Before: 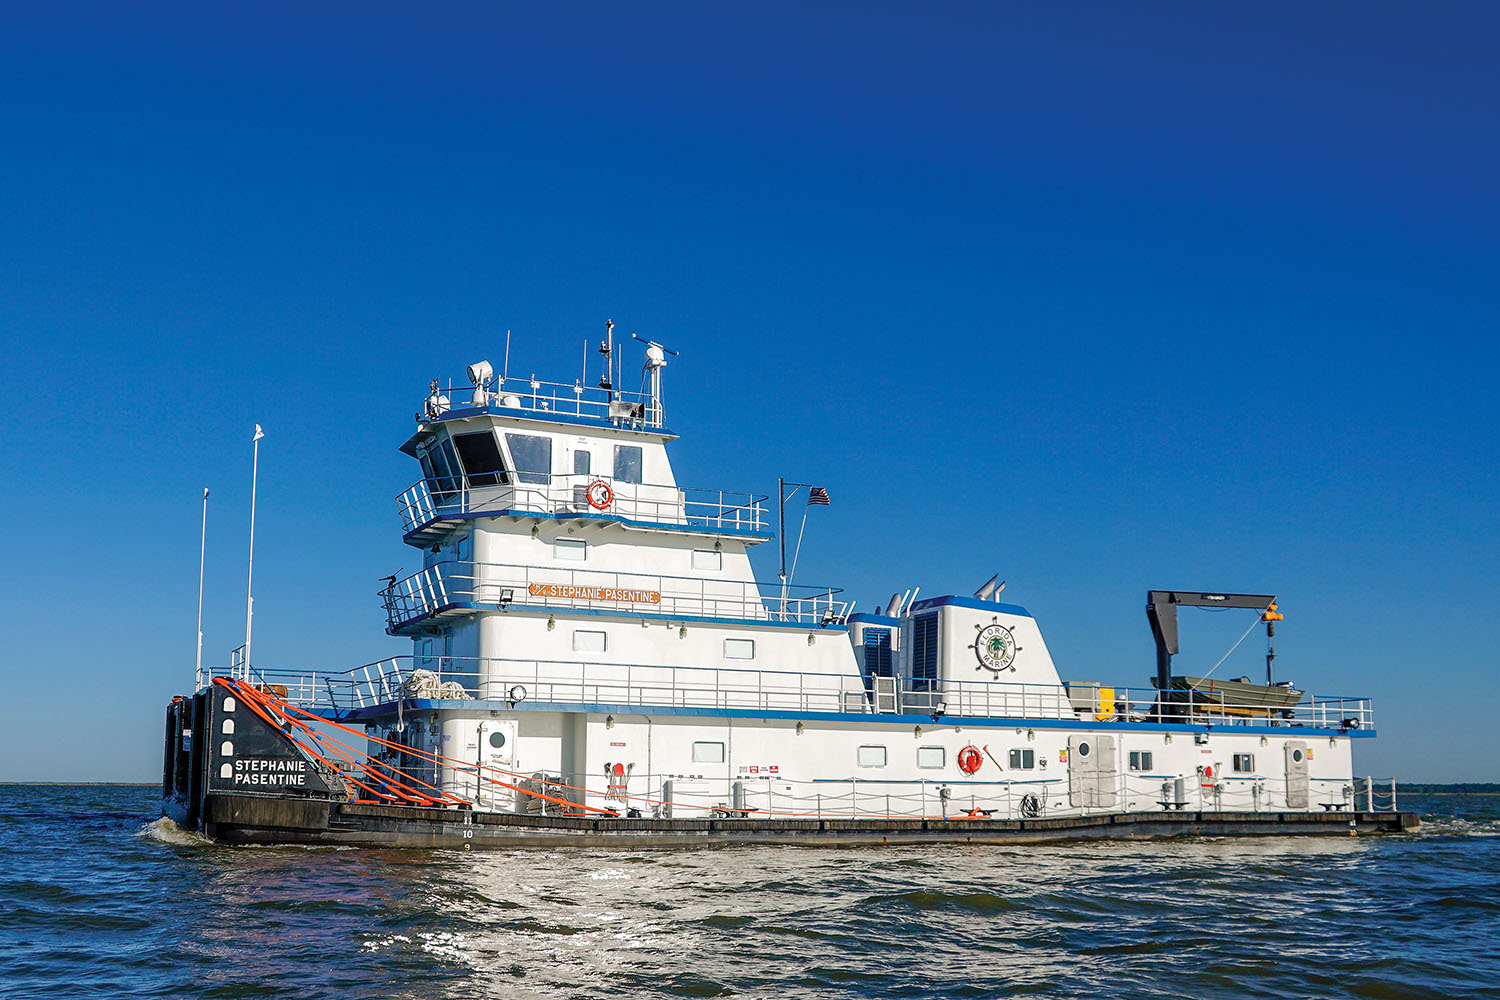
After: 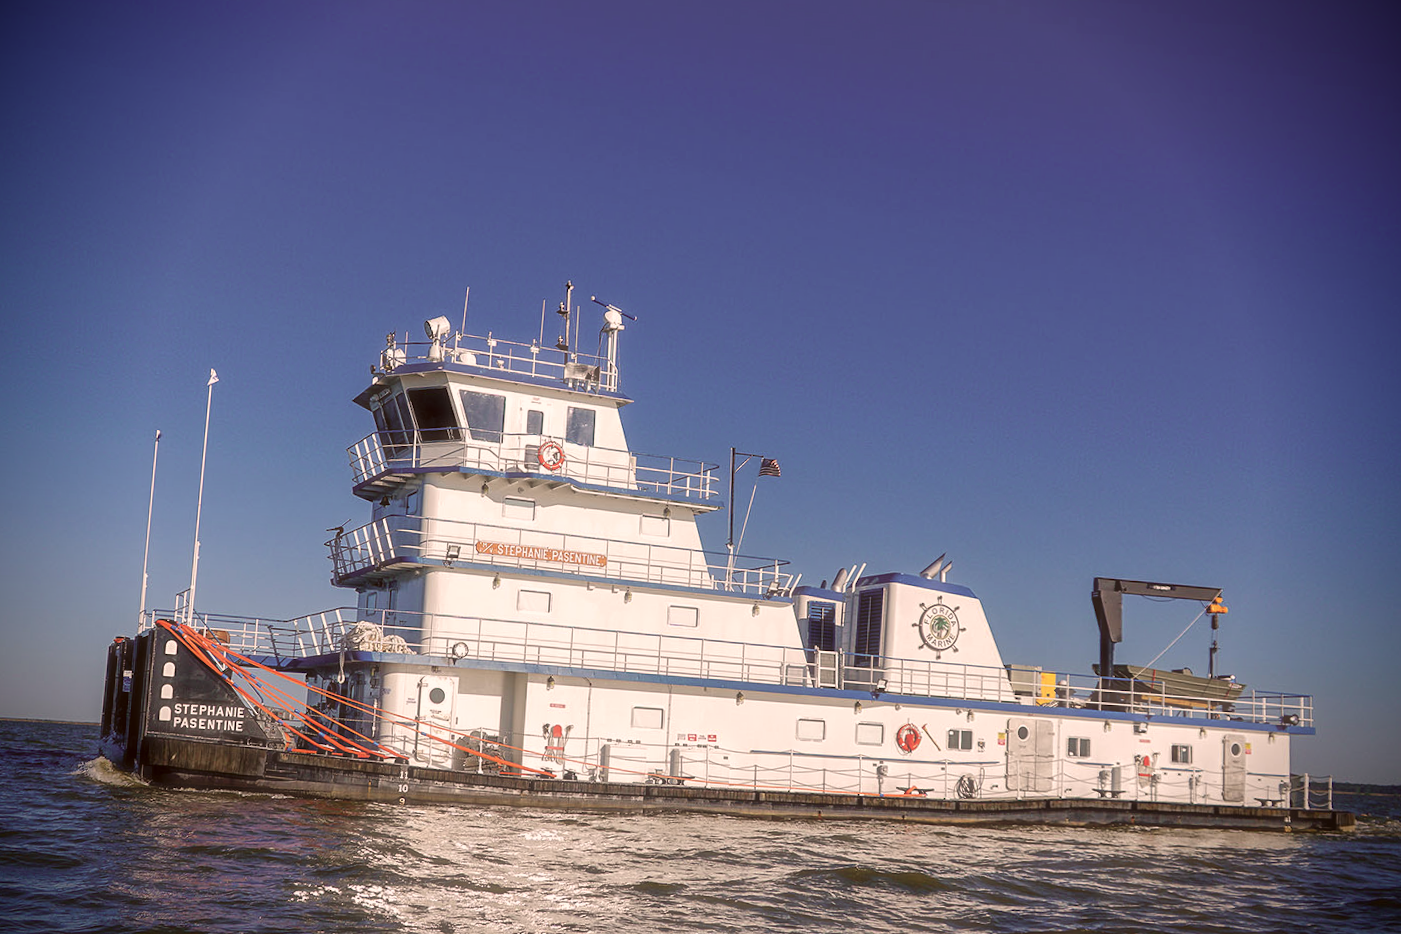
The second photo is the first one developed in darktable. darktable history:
crop and rotate: angle -2.73°
color correction: highlights a* 10.23, highlights b* 9.73, shadows a* 8.02, shadows b* 8, saturation 0.809
vignetting: brightness -0.991, saturation 0.49, unbound false
haze removal: strength -0.109, compatibility mode true, adaptive false
